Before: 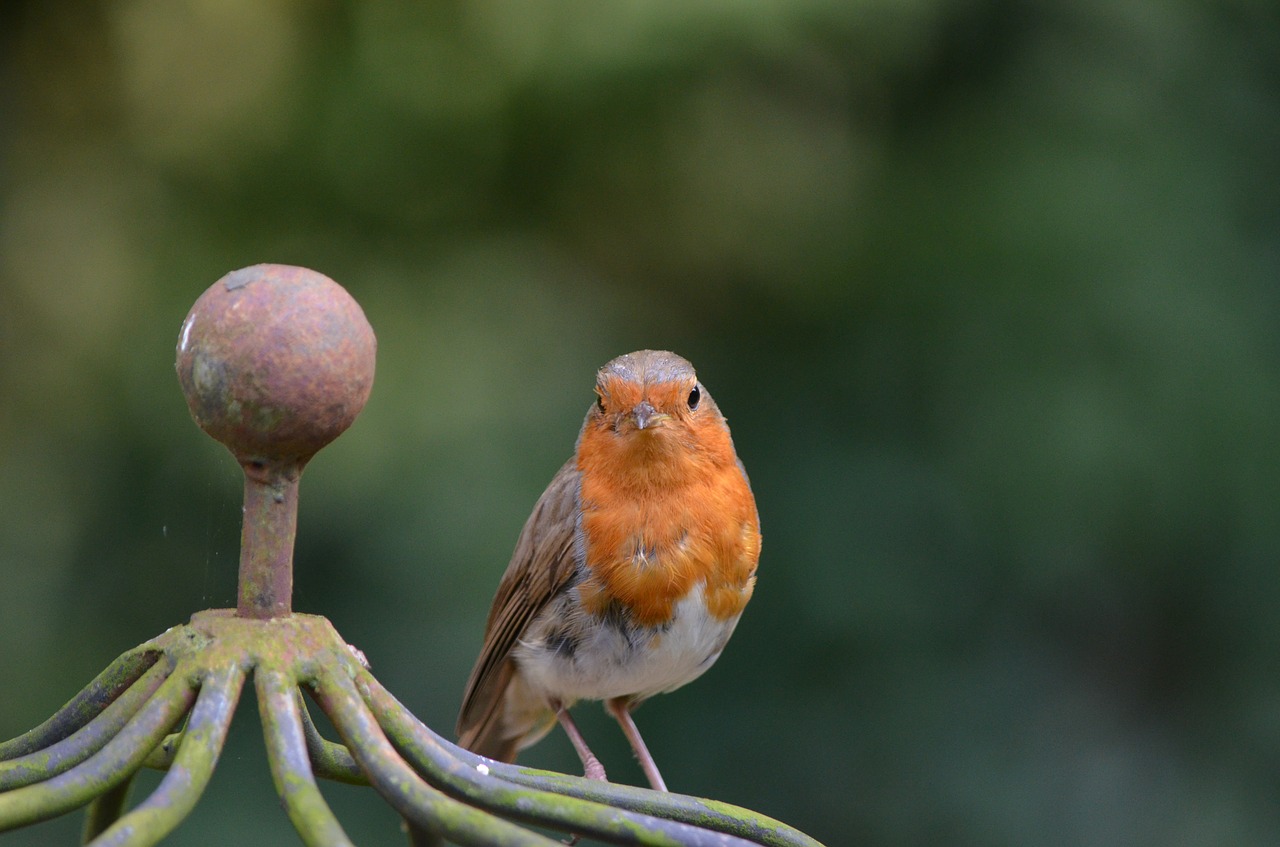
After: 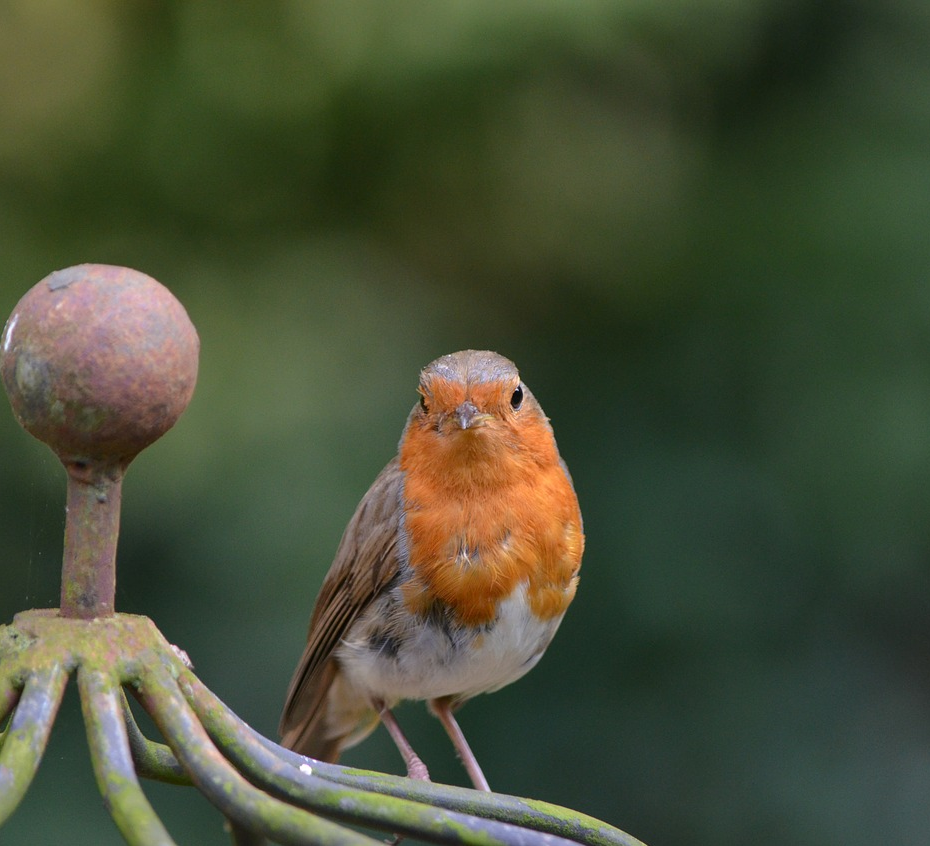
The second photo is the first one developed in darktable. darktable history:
crop: left 13.848%, right 13.467%
exposure: compensate exposure bias true, compensate highlight preservation false
